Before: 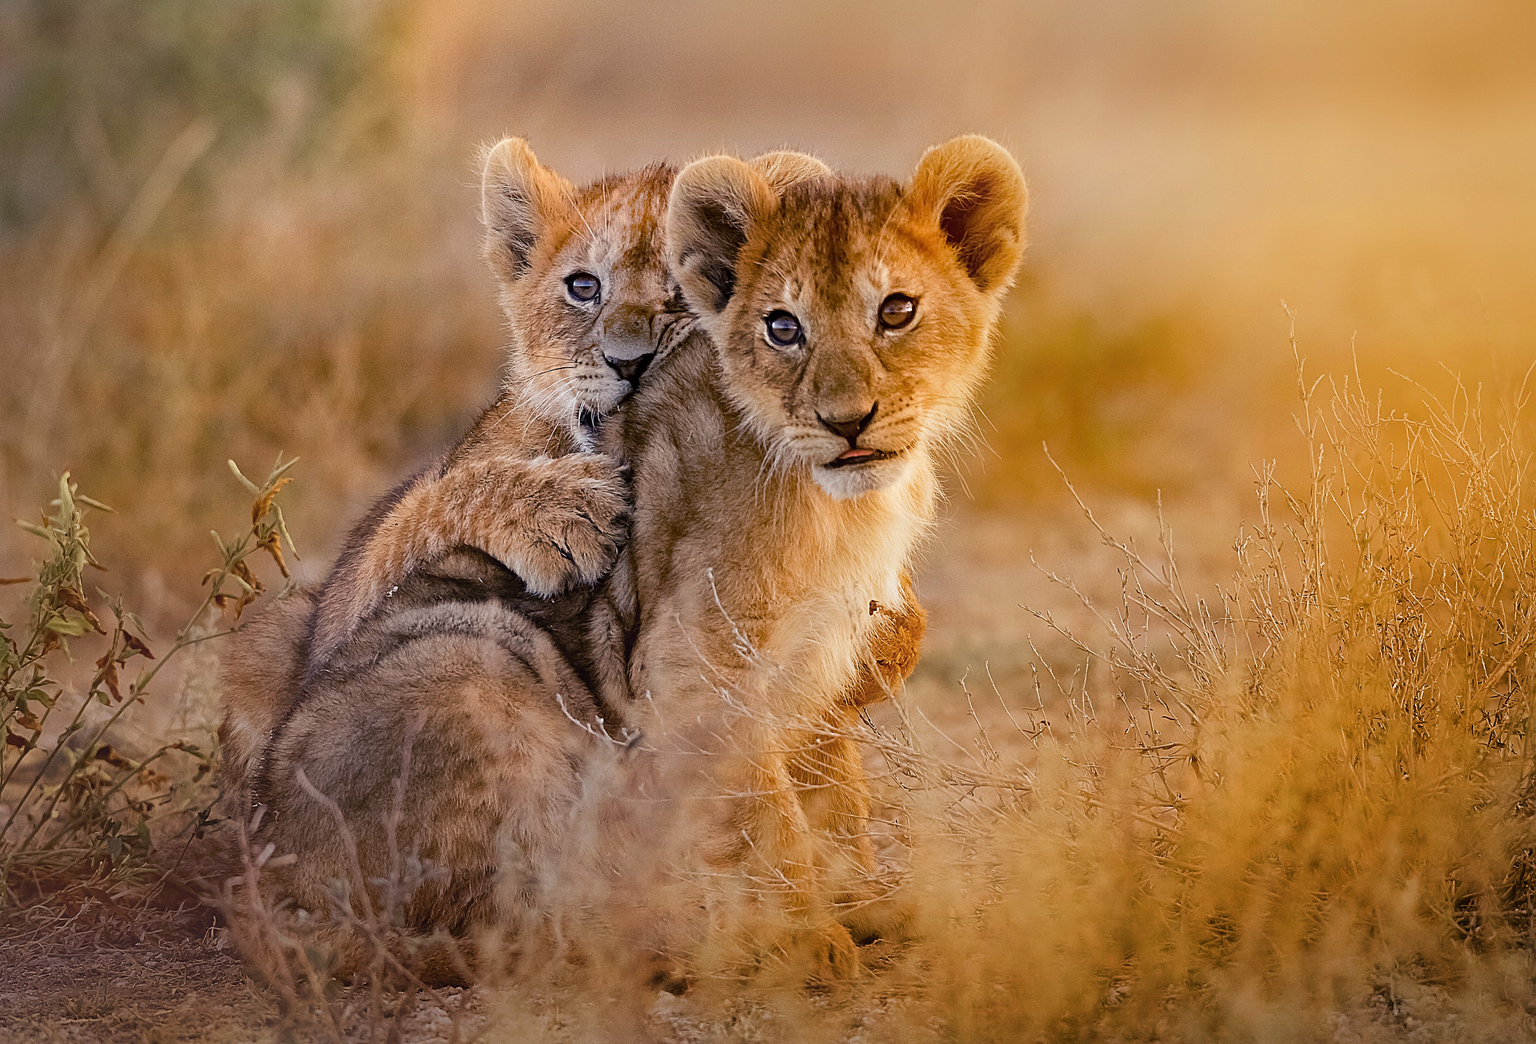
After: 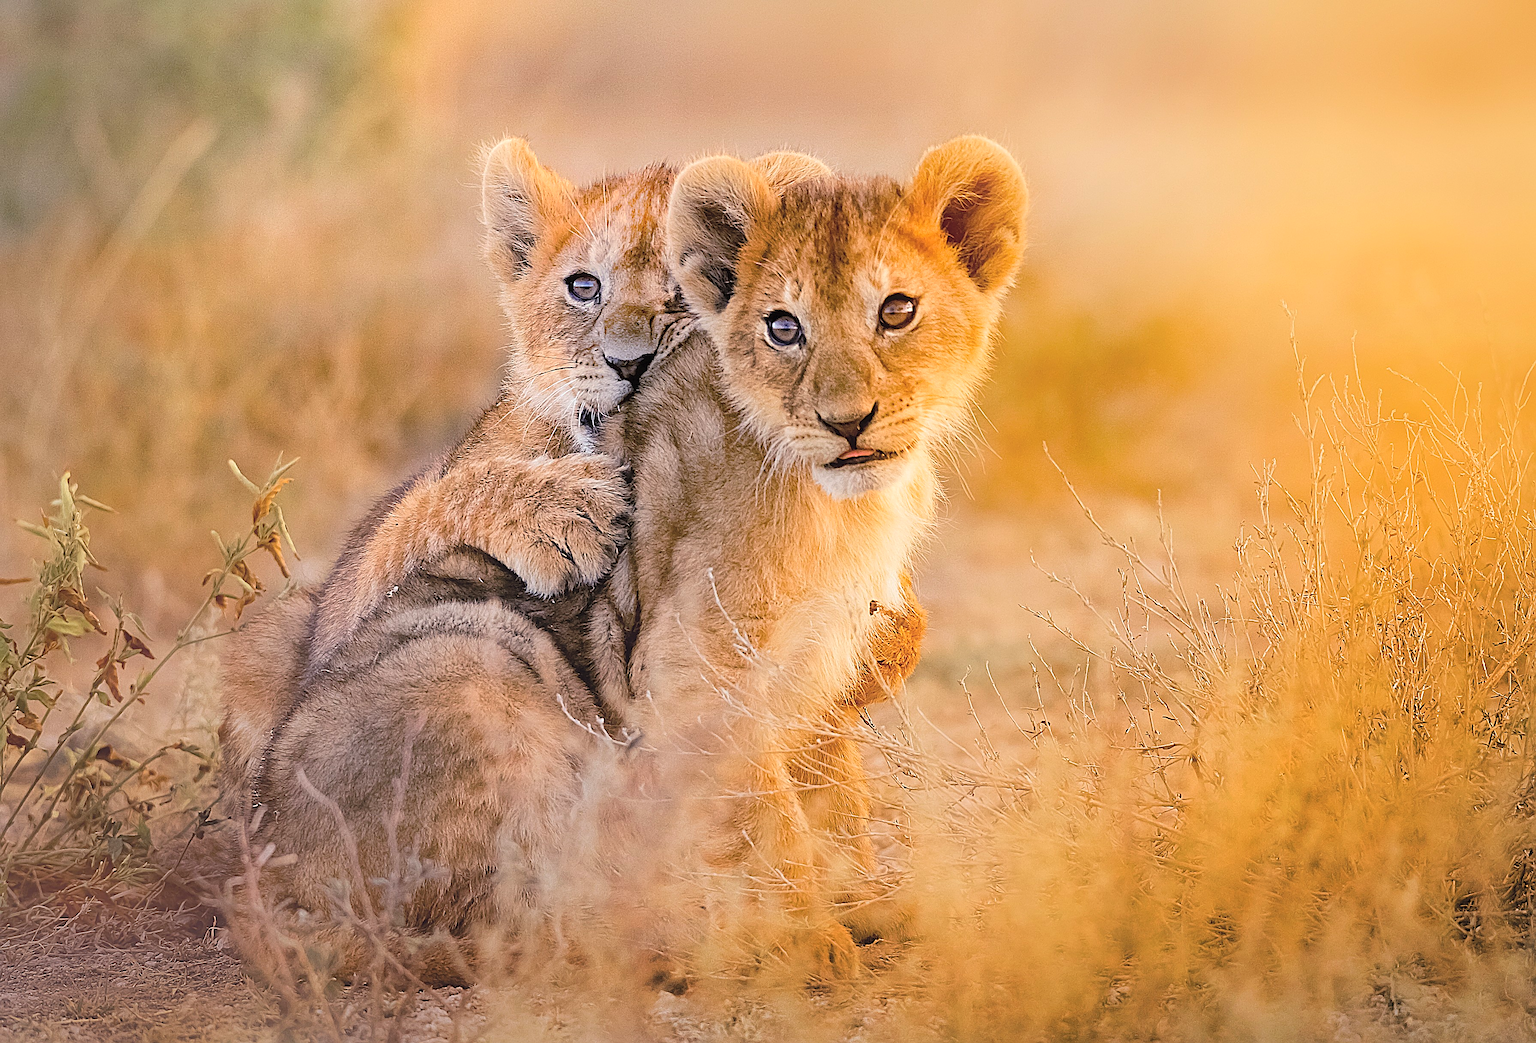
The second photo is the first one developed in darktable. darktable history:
sharpen: on, module defaults
contrast brightness saturation: contrast 0.099, brightness 0.3, saturation 0.143
